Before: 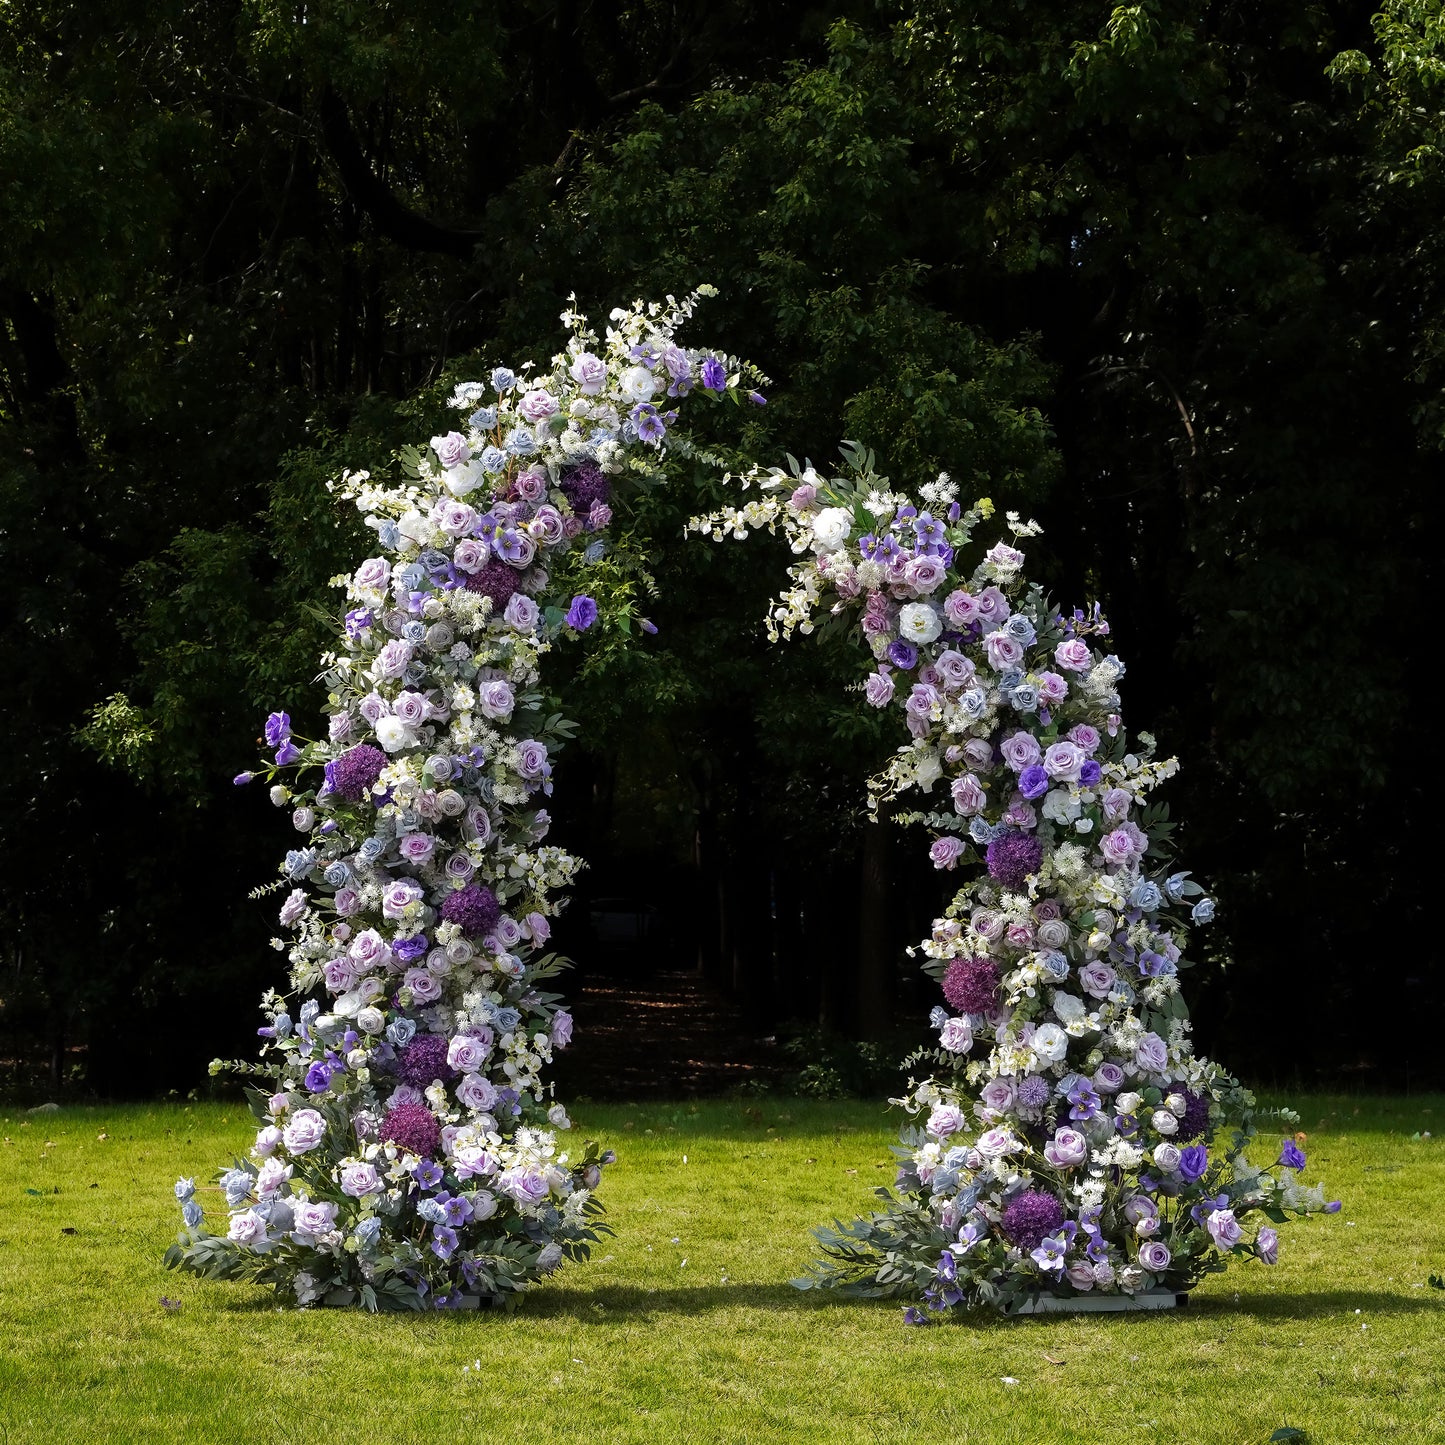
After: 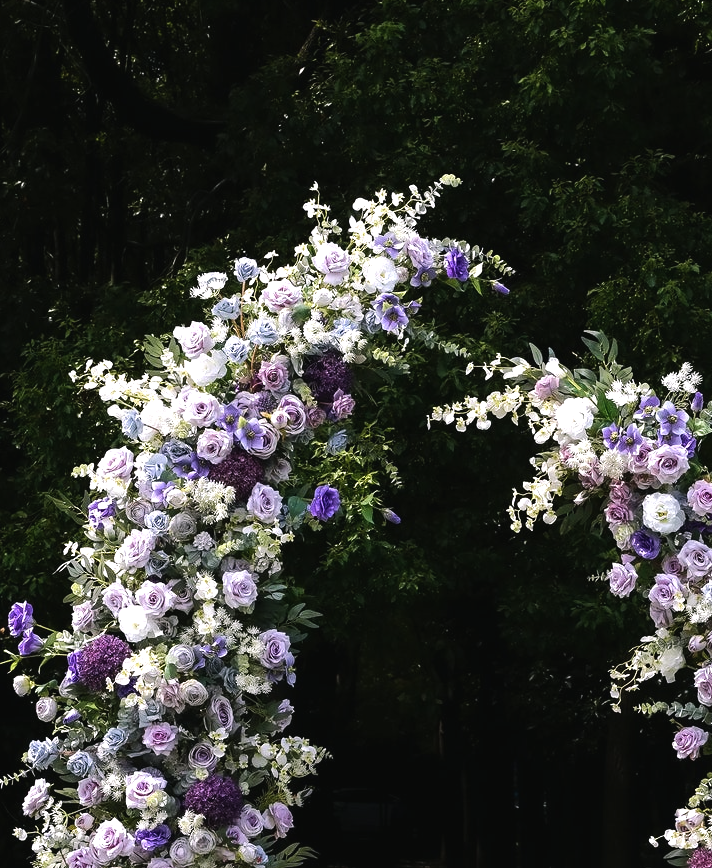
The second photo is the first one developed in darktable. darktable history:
color balance rgb: shadows lift › chroma 2%, shadows lift › hue 135.47°, highlights gain › chroma 2%, highlights gain › hue 291.01°, global offset › luminance 0.5%, perceptual saturation grading › global saturation -10.8%, perceptual saturation grading › highlights -26.83%, perceptual saturation grading › shadows 21.25%, perceptual brilliance grading › highlights 17.77%, perceptual brilliance grading › mid-tones 31.71%, perceptual brilliance grading › shadows -31.01%, global vibrance 24.91%
crop: left 17.835%, top 7.675%, right 32.881%, bottom 32.213%
